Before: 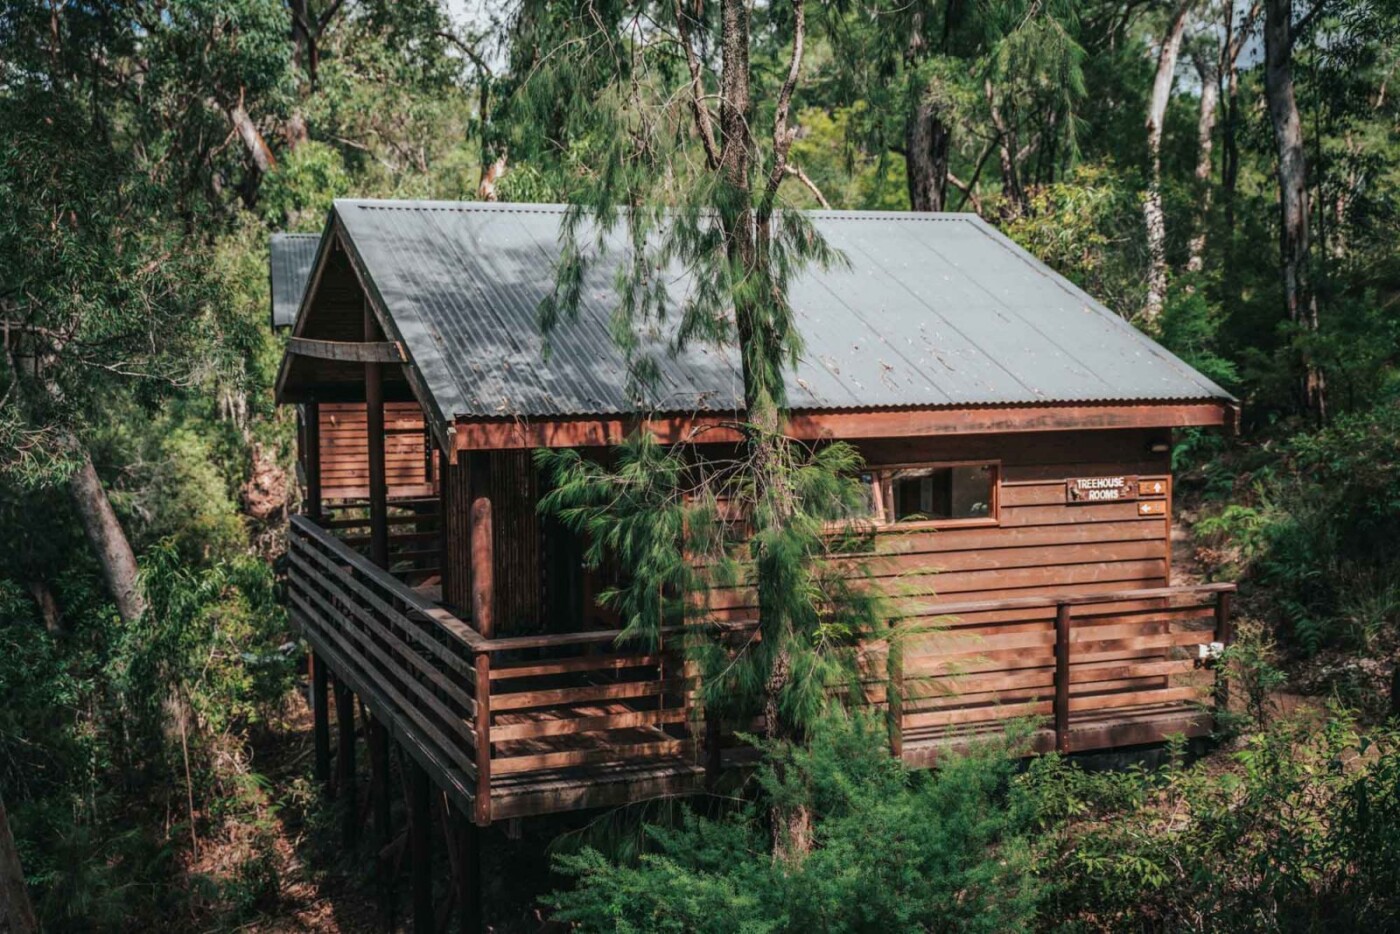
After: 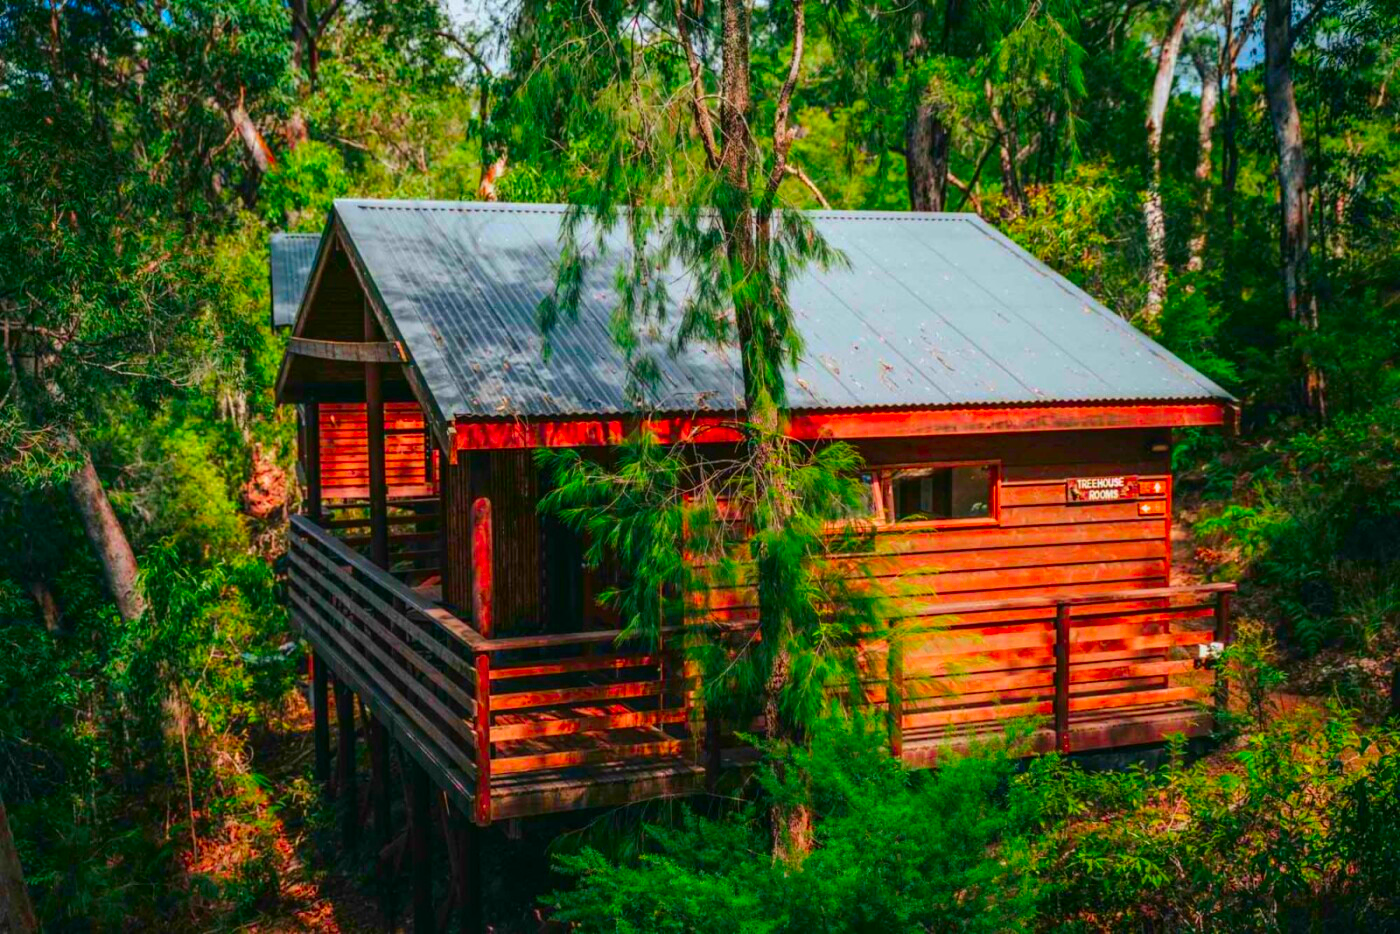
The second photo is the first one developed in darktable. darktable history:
color correction: highlights b* 0.035, saturation 2.96
